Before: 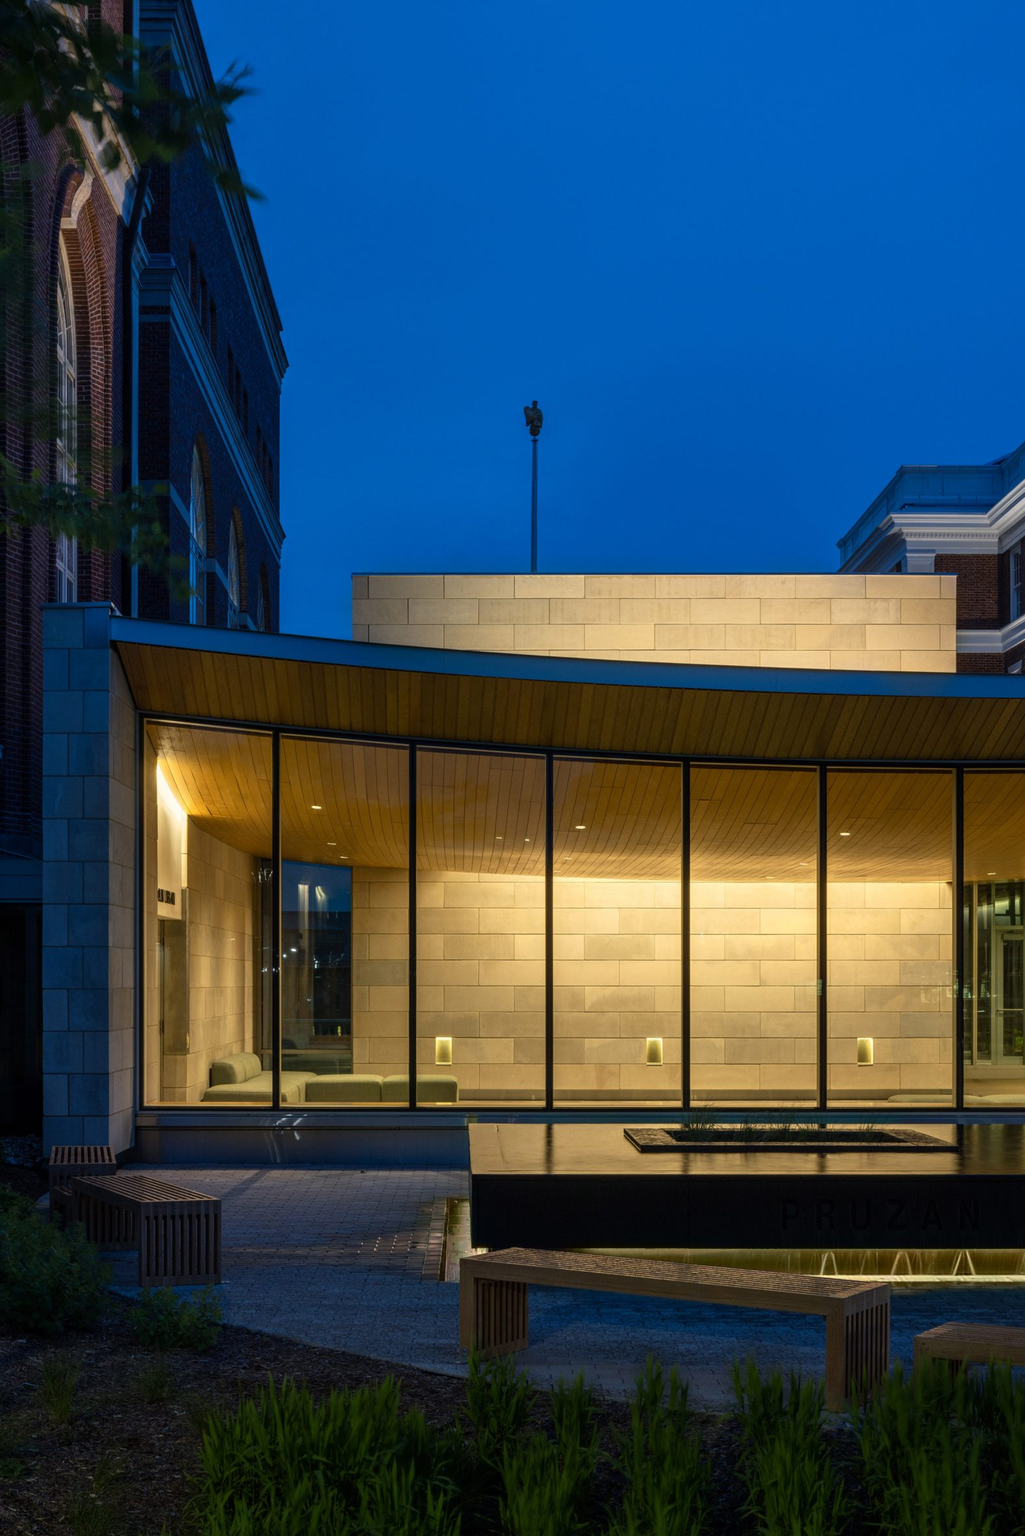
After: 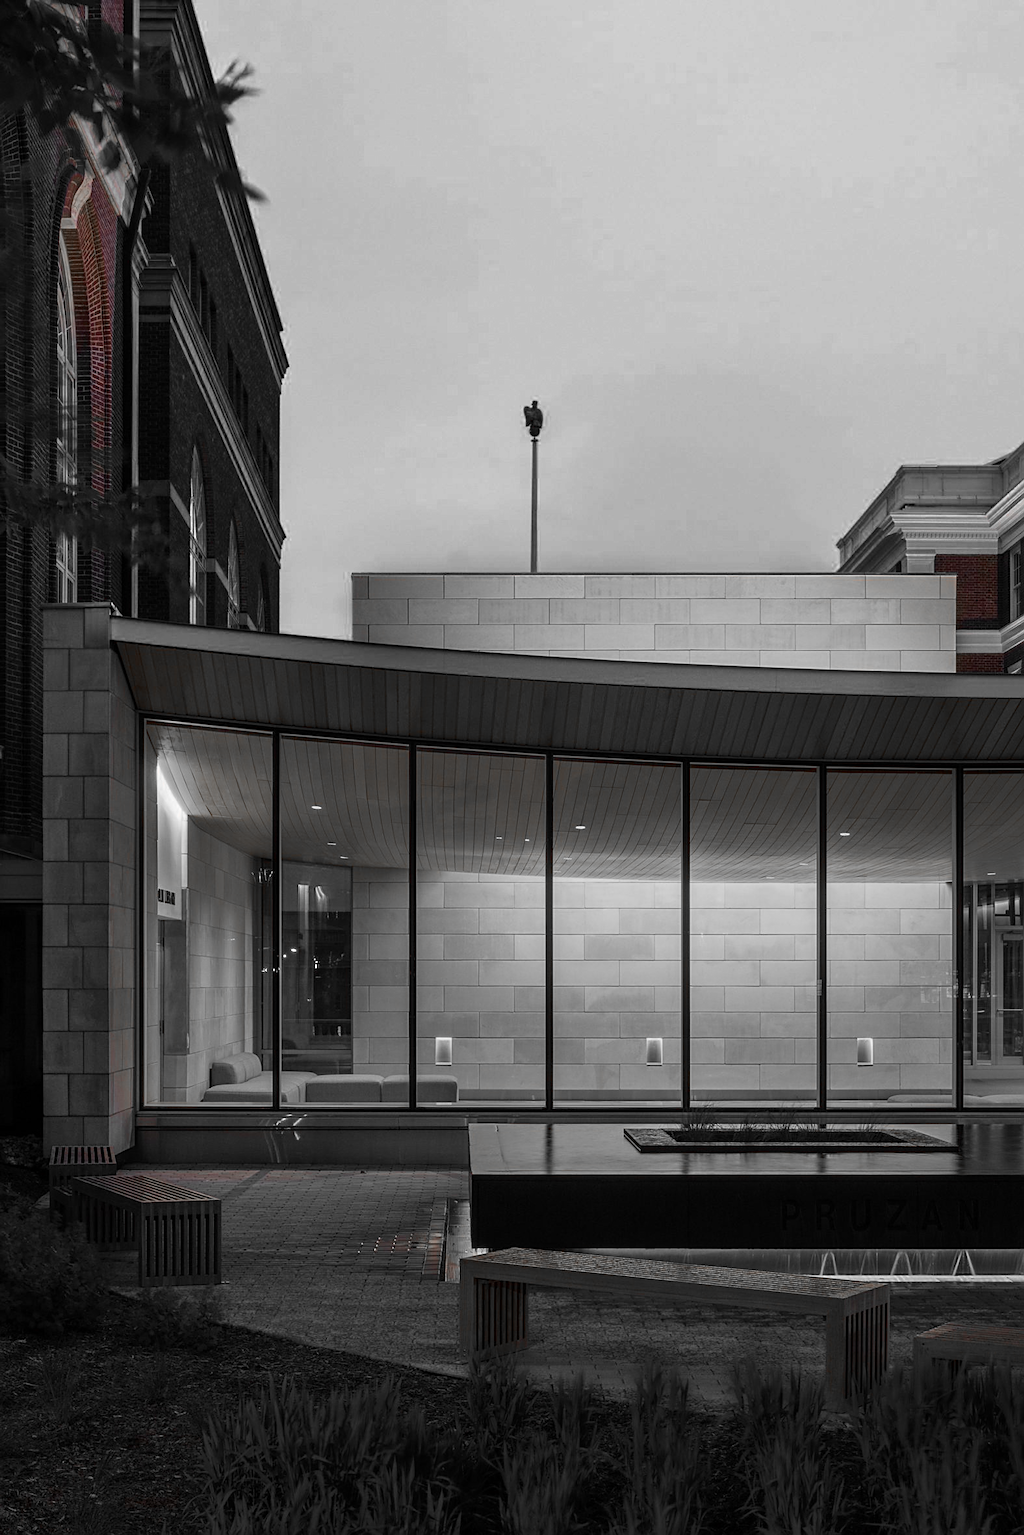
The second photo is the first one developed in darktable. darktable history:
color zones: curves: ch0 [(0, 0.352) (0.143, 0.407) (0.286, 0.386) (0.429, 0.431) (0.571, 0.829) (0.714, 0.853) (0.857, 0.833) (1, 0.352)]; ch1 [(0, 0.604) (0.072, 0.726) (0.096, 0.608) (0.205, 0.007) (0.571, -0.006) (0.839, -0.013) (0.857, -0.012) (1, 0.604)]
sharpen: radius 1.971
